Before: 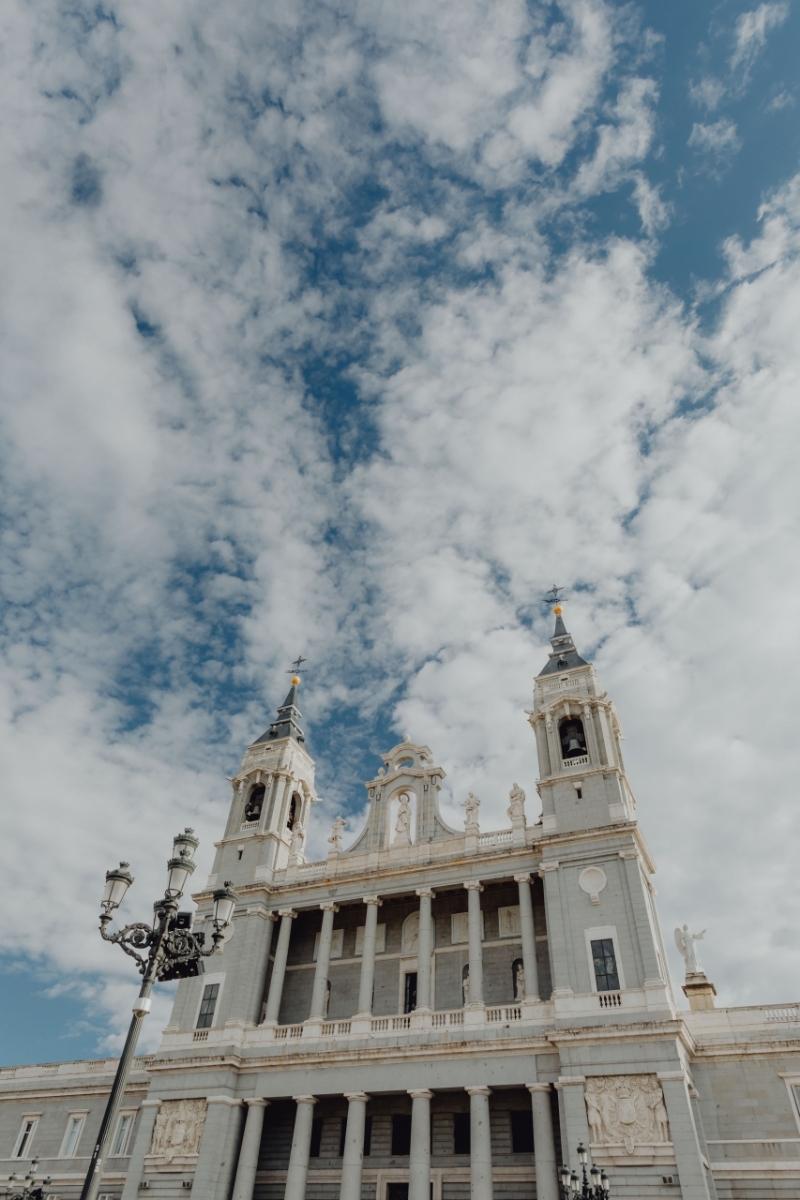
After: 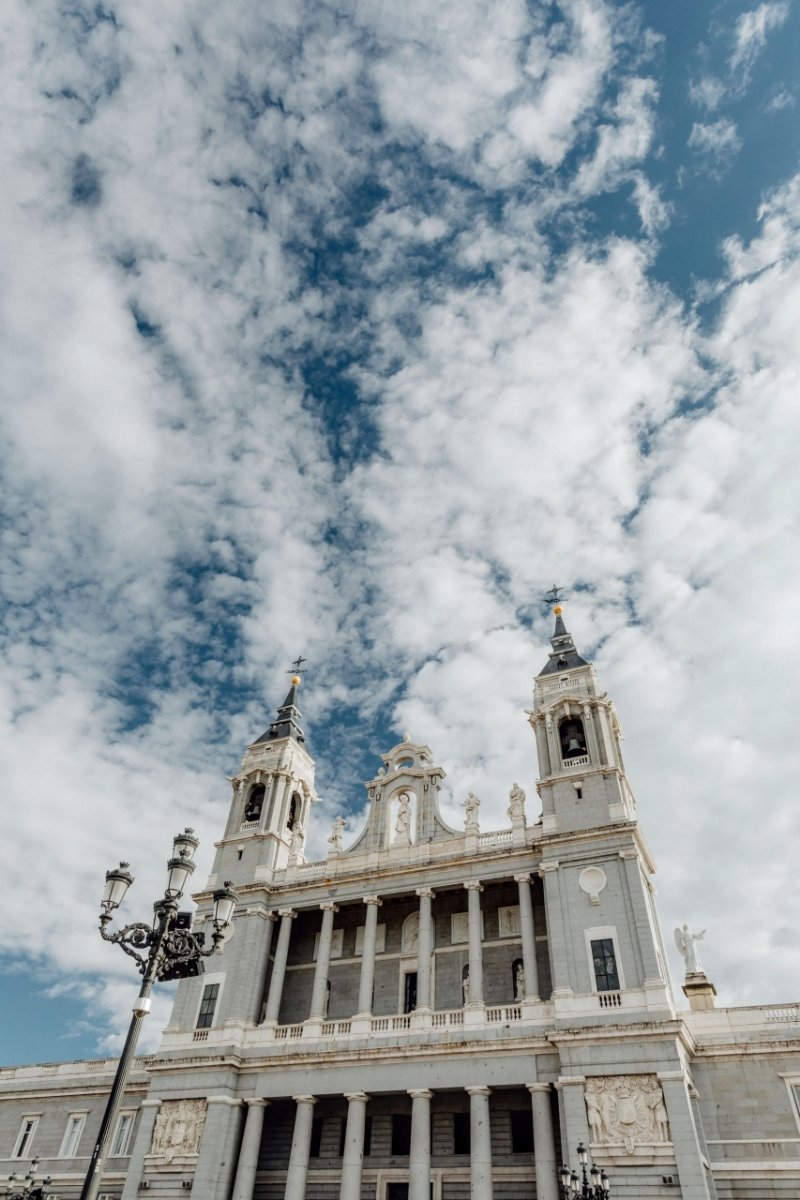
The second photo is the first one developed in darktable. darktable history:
tone equalizer: -8 EV -0.417 EV, -7 EV -0.389 EV, -6 EV -0.333 EV, -5 EV -0.222 EV, -3 EV 0.222 EV, -2 EV 0.333 EV, -1 EV 0.389 EV, +0 EV 0.417 EV, edges refinement/feathering 500, mask exposure compensation -1.57 EV, preserve details no
base curve: curves: ch0 [(0, 0) (0.283, 0.295) (1, 1)], preserve colors none
local contrast: on, module defaults
